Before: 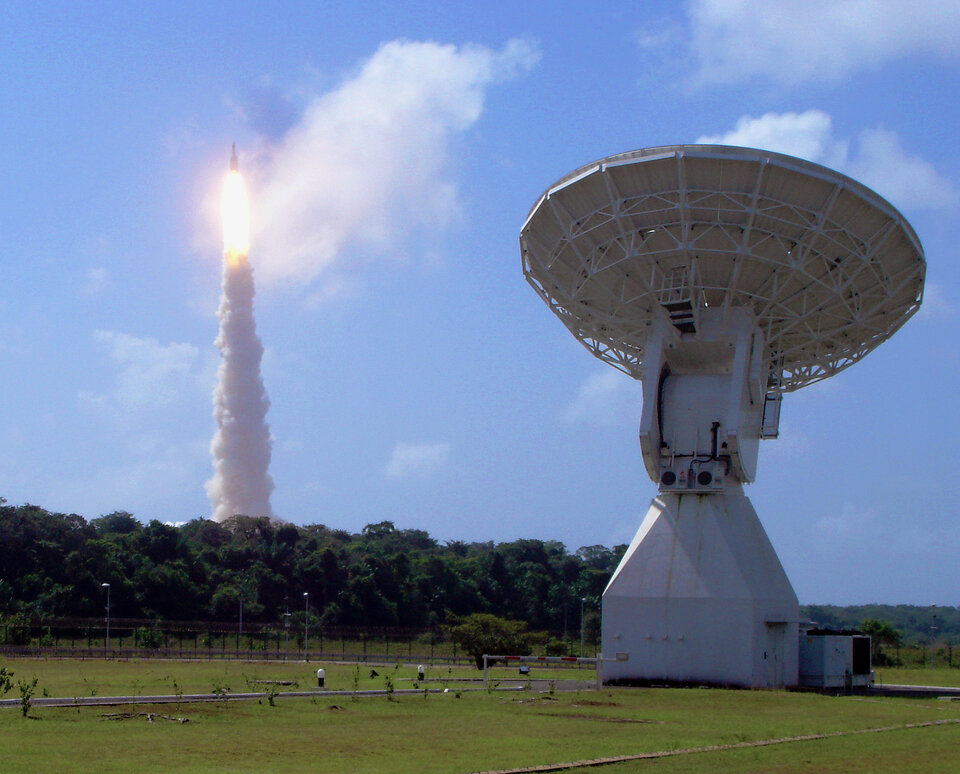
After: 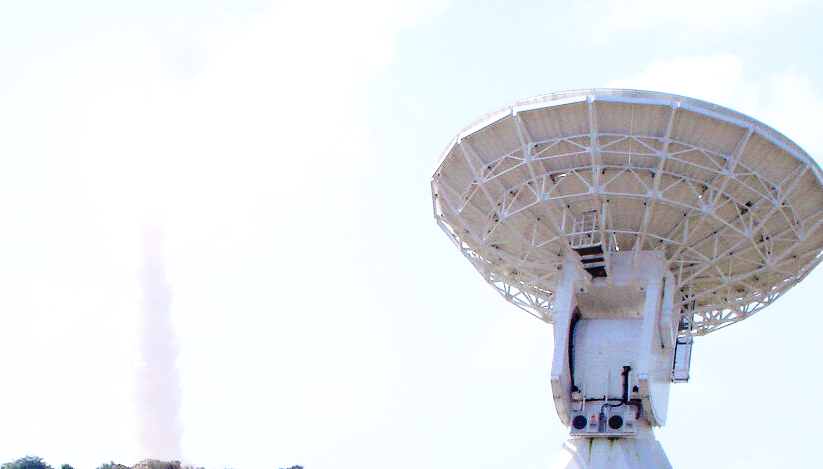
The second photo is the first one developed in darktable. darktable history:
base curve: curves: ch0 [(0, 0) (0.012, 0.01) (0.073, 0.168) (0.31, 0.711) (0.645, 0.957) (1, 1)], preserve colors none
exposure: black level correction 0, exposure 1.001 EV, compensate exposure bias true, compensate highlight preservation false
crop and rotate: left 9.308%, top 7.322%, right 4.925%, bottom 32.079%
